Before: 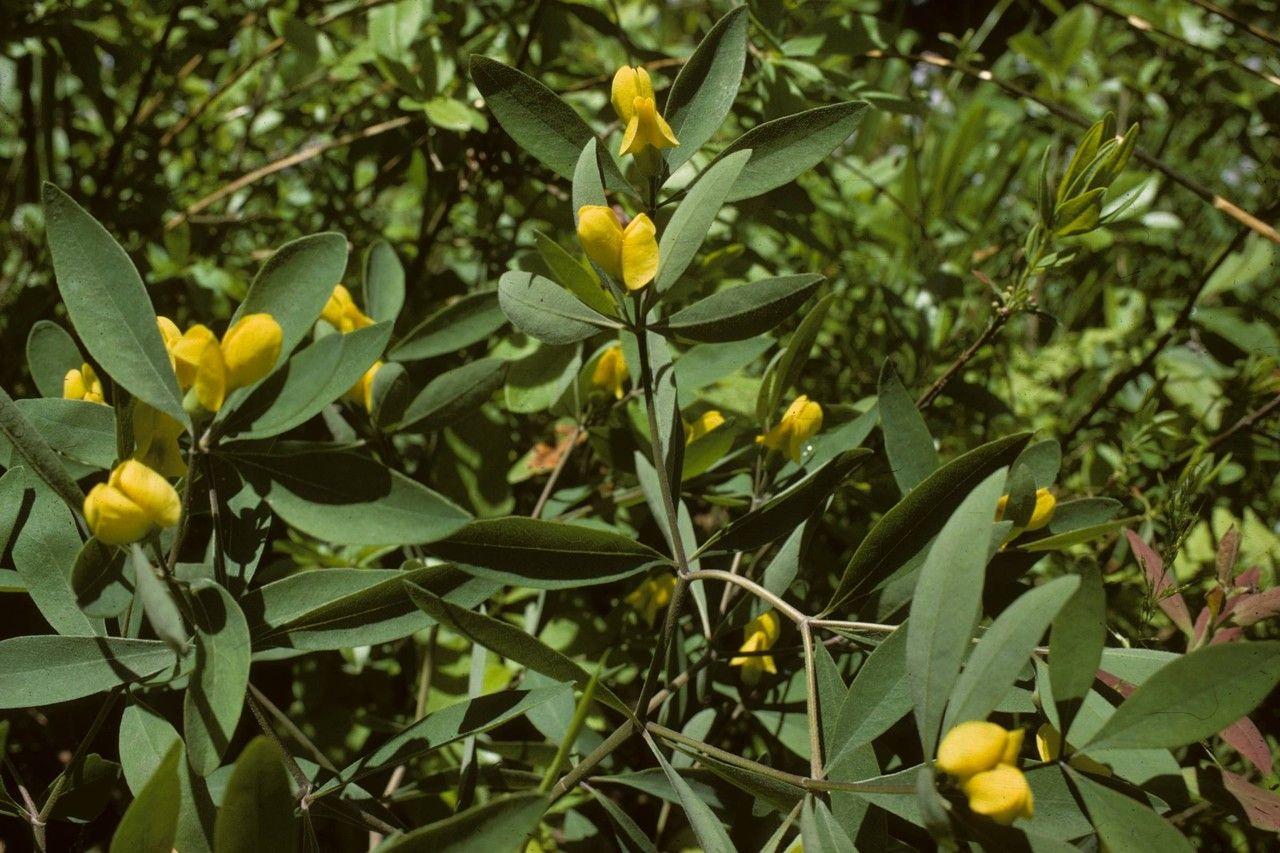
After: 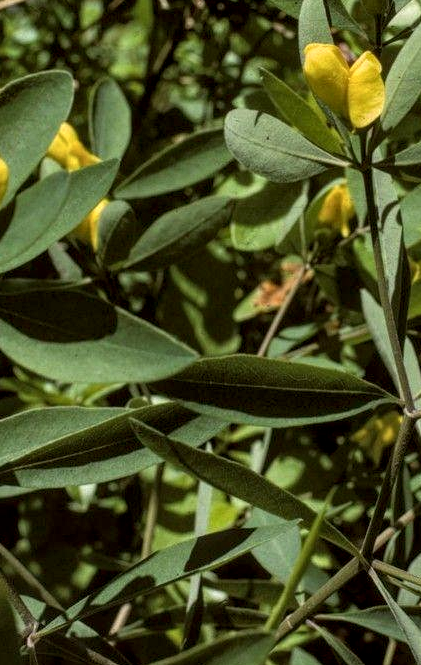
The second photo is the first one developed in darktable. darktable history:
crop and rotate: left 21.453%, top 19.024%, right 45.597%, bottom 2.99%
local contrast: highlights 21%, detail 150%
